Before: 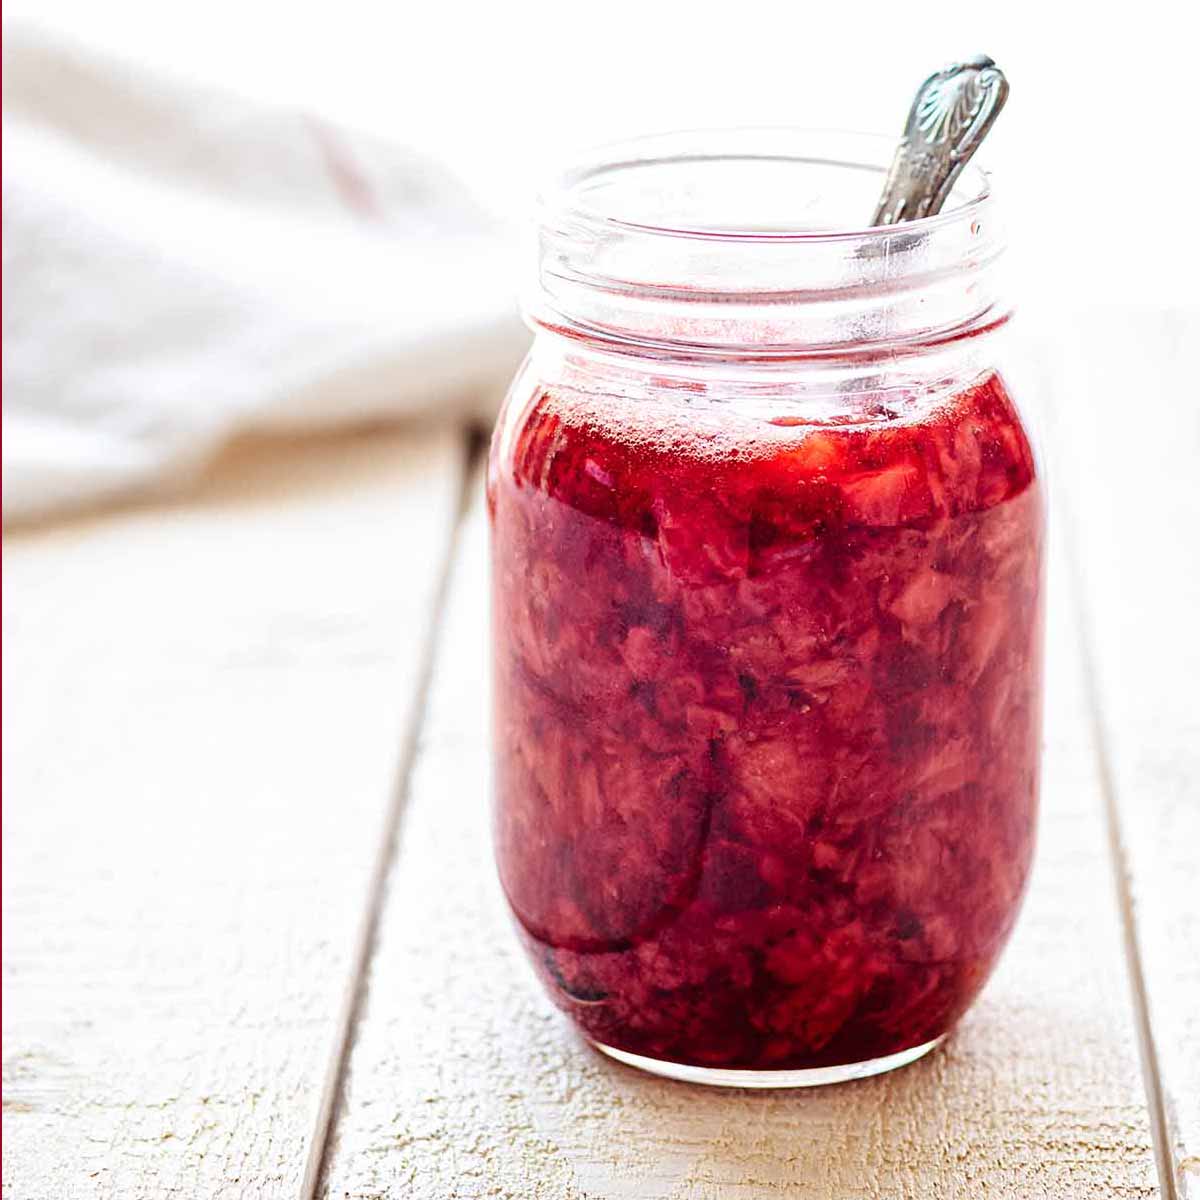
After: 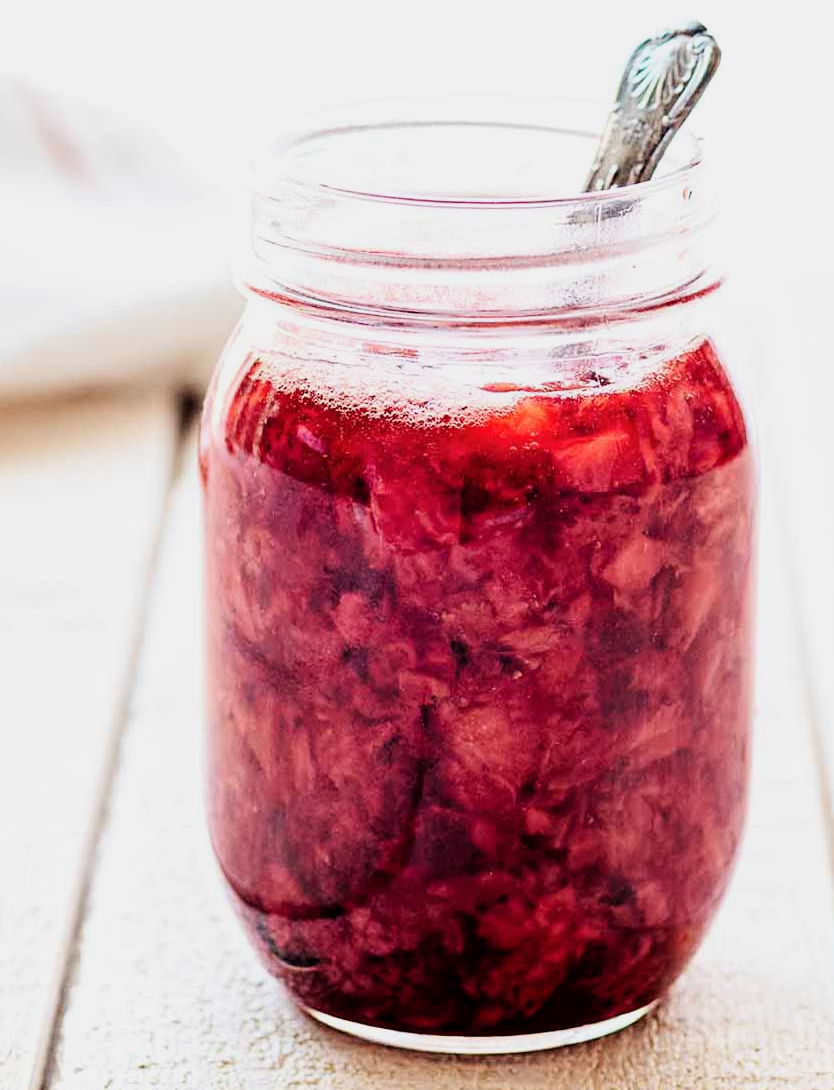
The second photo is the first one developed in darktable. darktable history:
filmic rgb: black relative exposure -16 EV, white relative exposure 6.29 EV, hardness 5.1, contrast 1.35
crop and rotate: left 24.034%, top 2.838%, right 6.406%, bottom 6.299%
